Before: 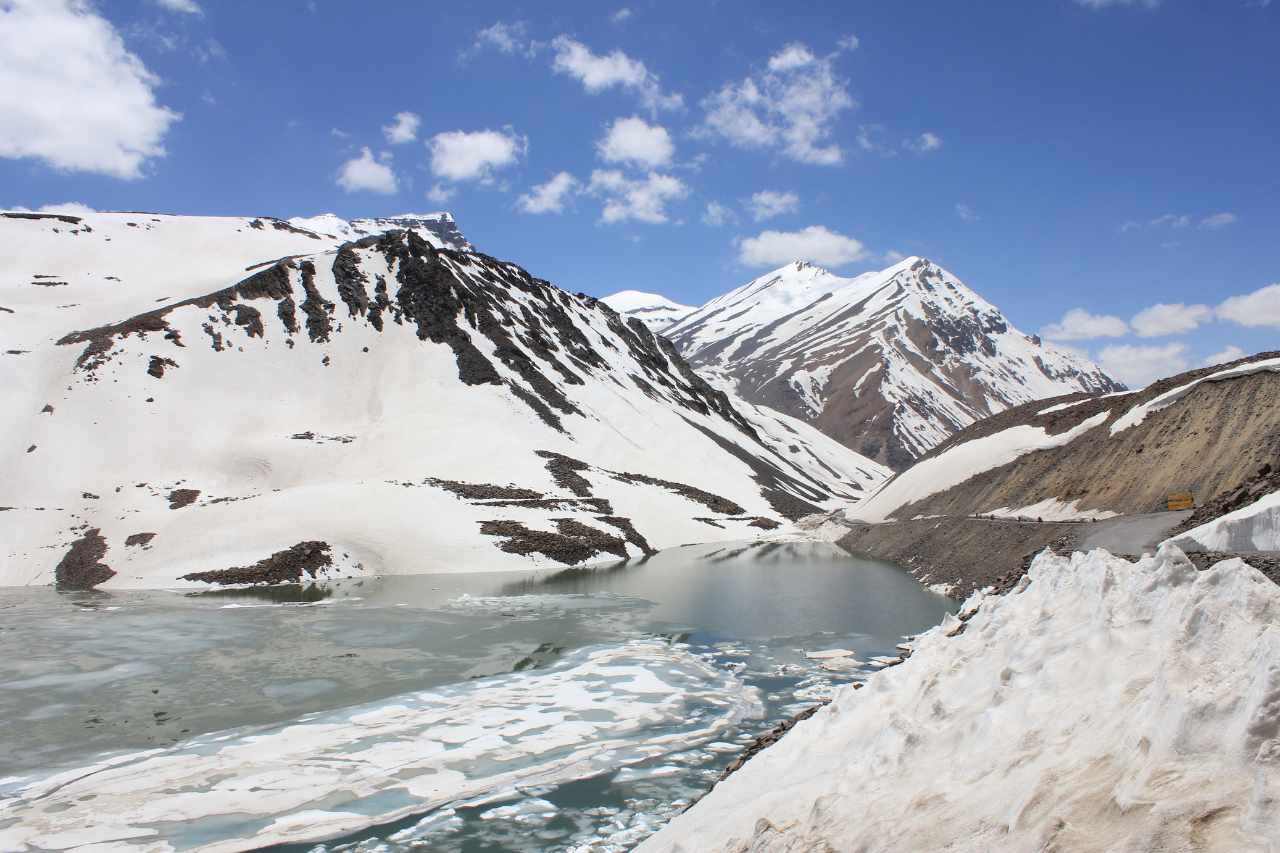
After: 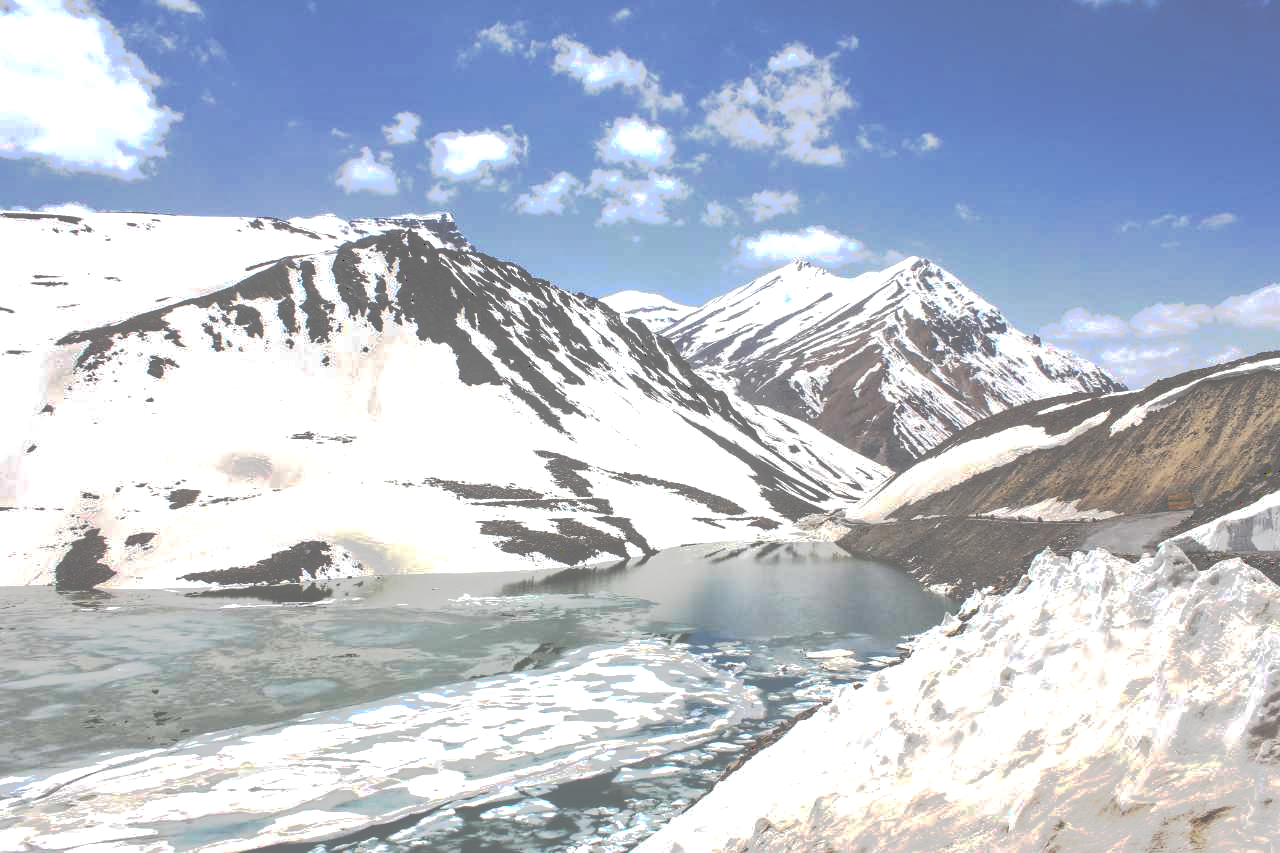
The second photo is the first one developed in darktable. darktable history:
tone curve: curves: ch0 [(0, 0) (0.003, 0.437) (0.011, 0.438) (0.025, 0.441) (0.044, 0.441) (0.069, 0.441) (0.1, 0.444) (0.136, 0.447) (0.177, 0.452) (0.224, 0.457) (0.277, 0.466) (0.335, 0.485) (0.399, 0.514) (0.468, 0.558) (0.543, 0.616) (0.623, 0.686) (0.709, 0.76) (0.801, 0.803) (0.898, 0.825) (1, 1)], preserve colors none
color balance rgb: perceptual saturation grading › global saturation 19.308%, perceptual brilliance grading › global brilliance 15.593%, perceptual brilliance grading › shadows -35.834%, global vibrance 20.65%
local contrast: on, module defaults
